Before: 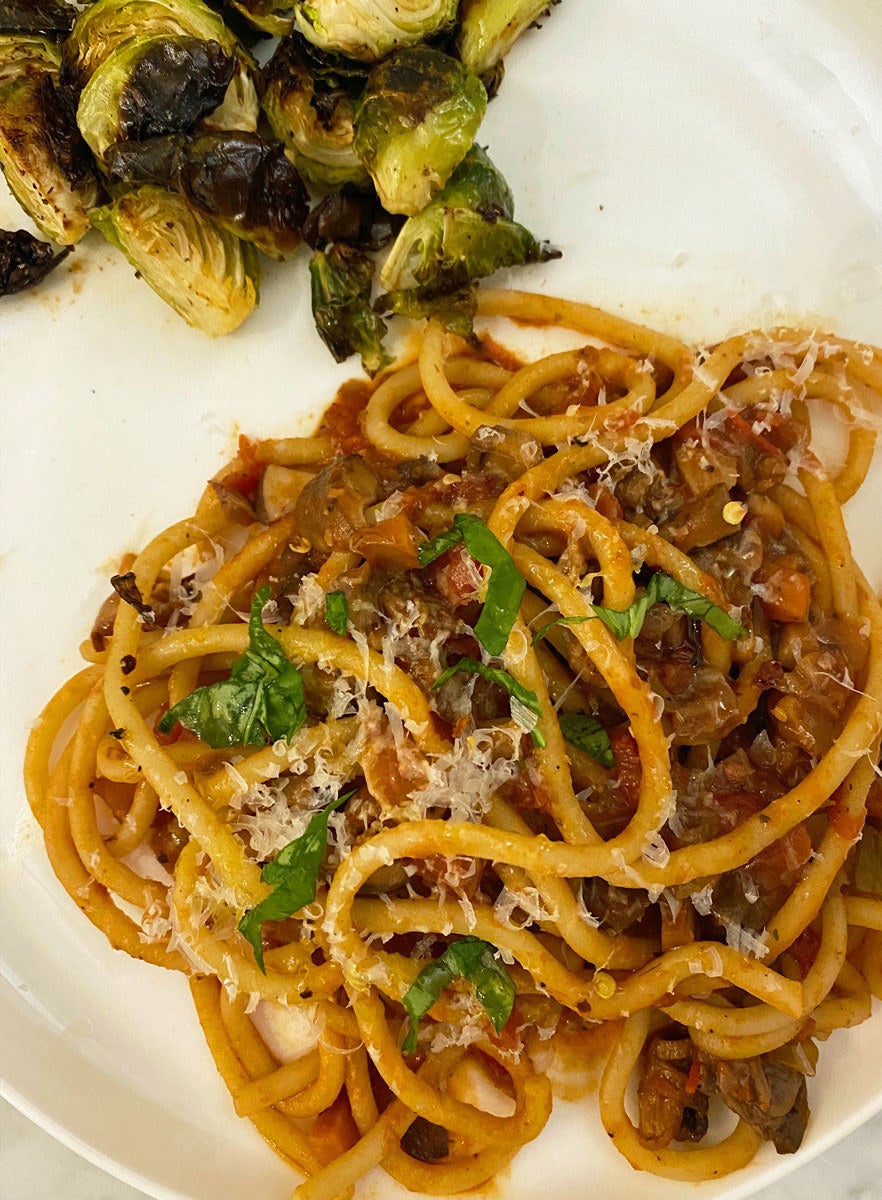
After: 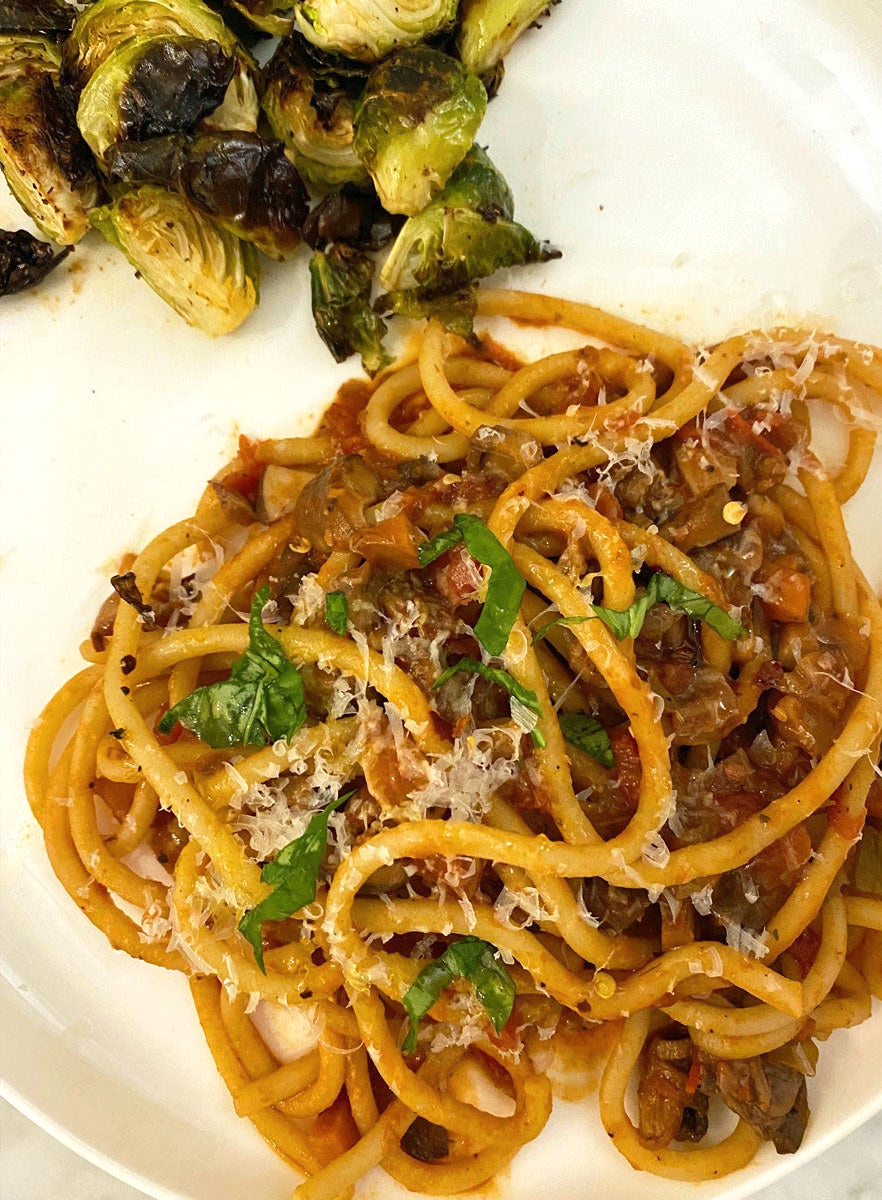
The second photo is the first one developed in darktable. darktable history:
color correction: saturation 0.98
exposure: exposure 0.236 EV, compensate highlight preservation false
